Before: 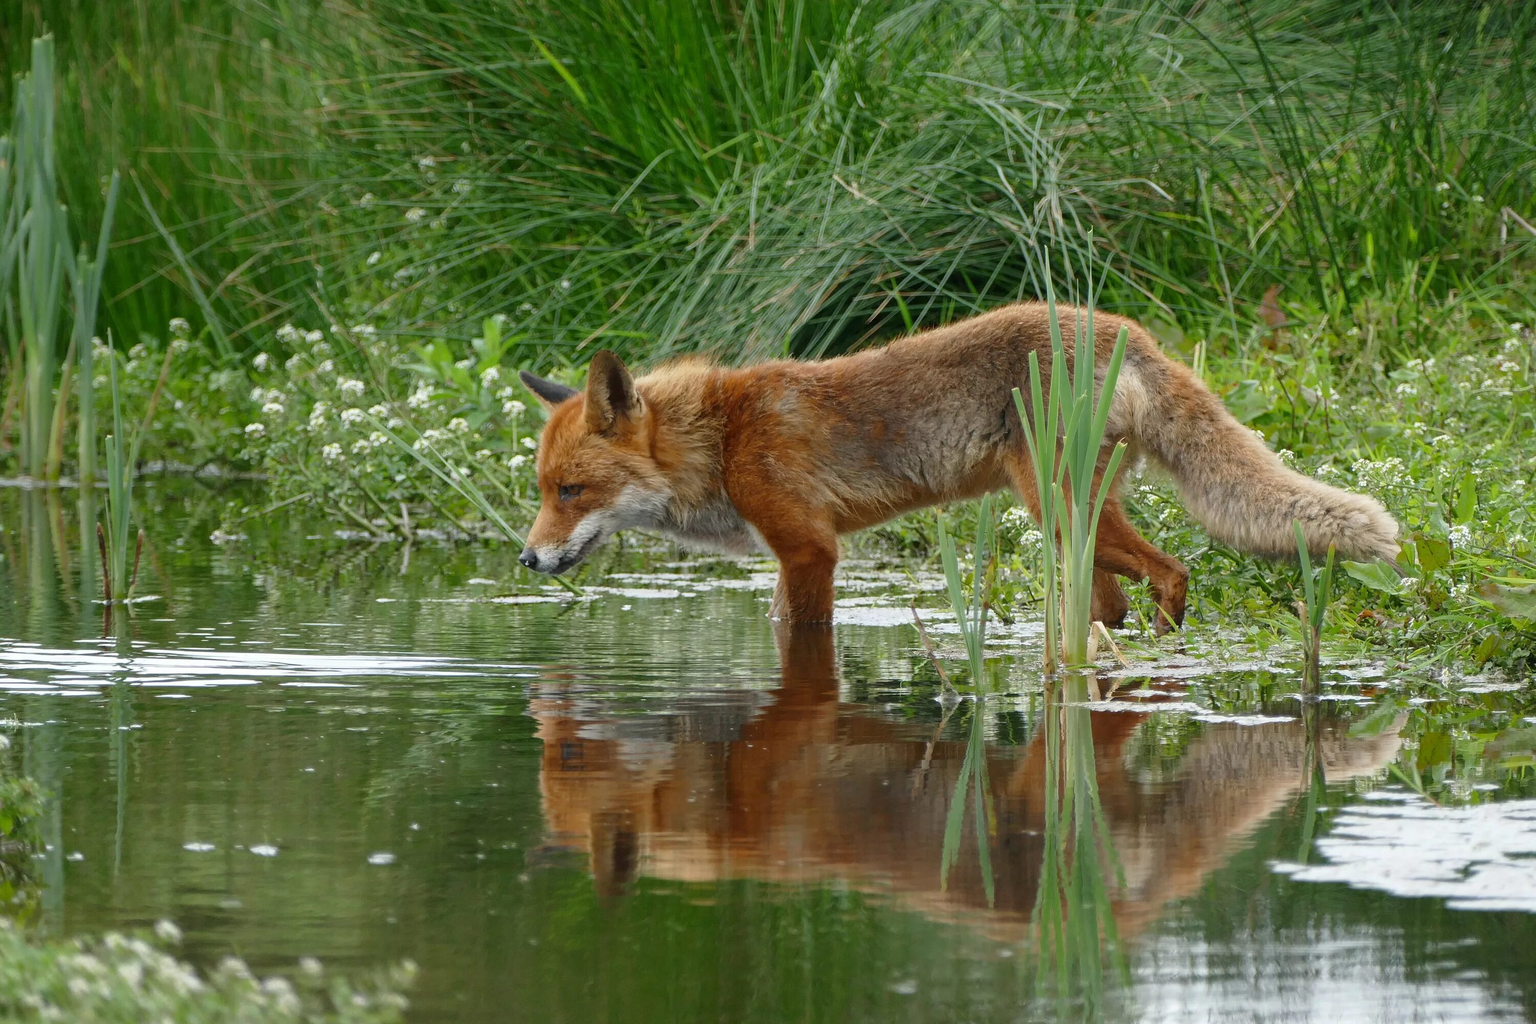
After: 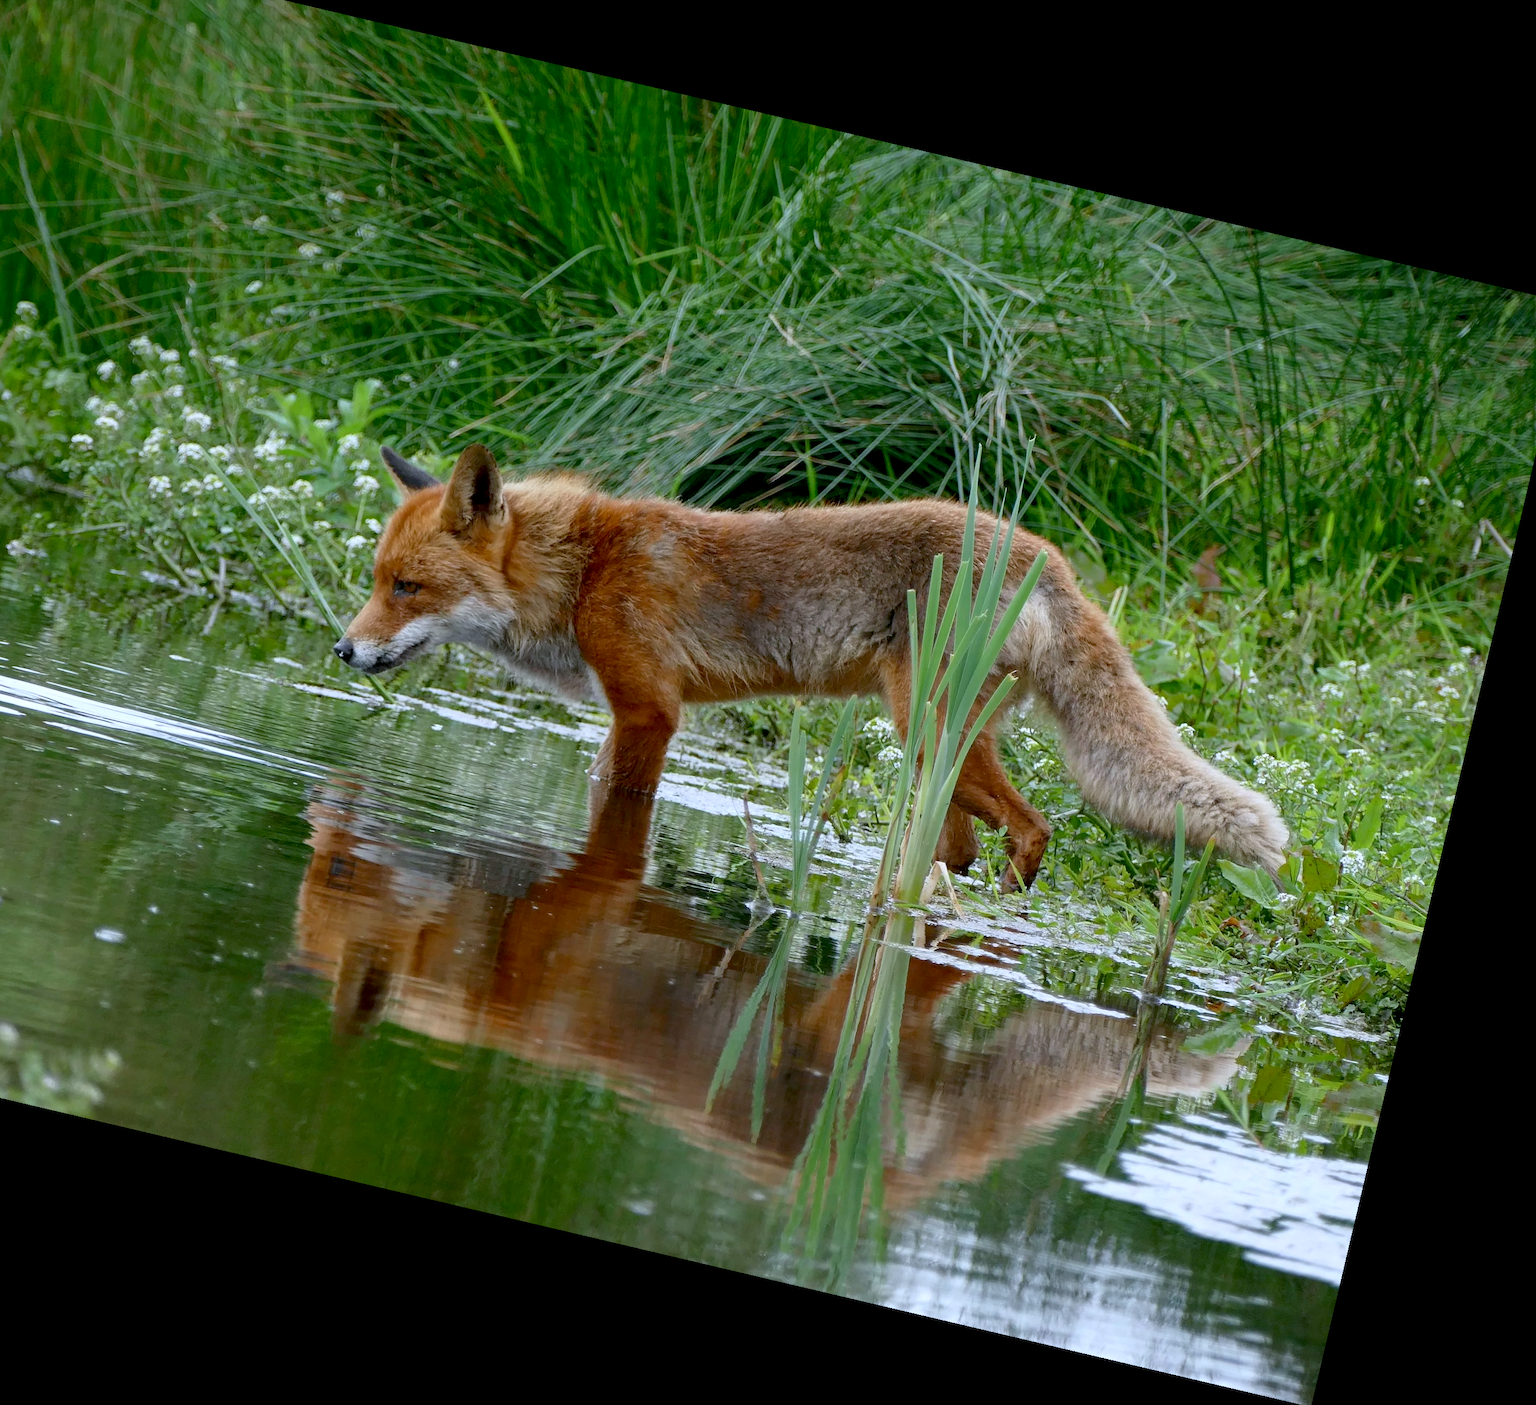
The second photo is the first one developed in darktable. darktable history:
rotate and perspective: rotation 13.27°, automatic cropping off
color calibration: illuminant as shot in camera, x 0.37, y 0.382, temperature 4313.32 K
crop and rotate: left 17.959%, top 5.771%, right 1.742%
exposure: black level correction 0.012, compensate highlight preservation false
